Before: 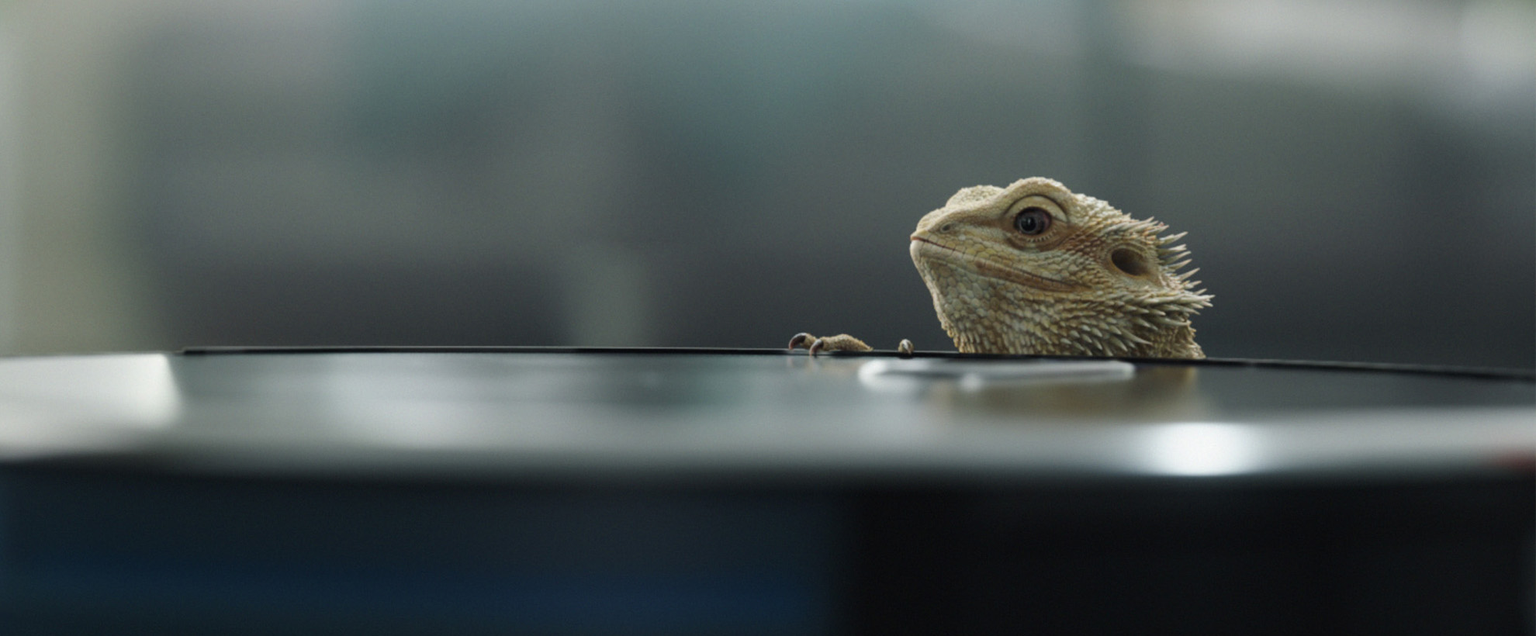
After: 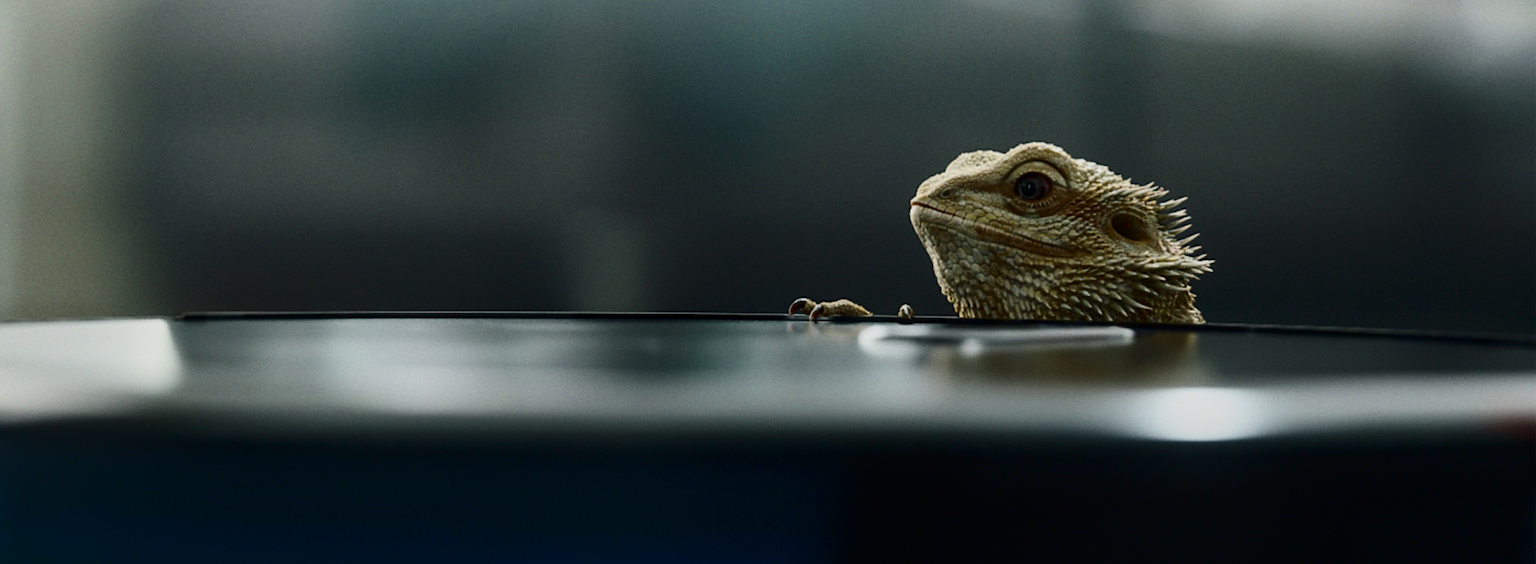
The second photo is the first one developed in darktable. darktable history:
exposure: black level correction 0.001, exposure -0.2 EV, compensate highlight preservation false
sharpen: on, module defaults
crop and rotate: top 5.609%, bottom 5.609%
contrast brightness saturation: contrast 0.32, brightness -0.08, saturation 0.17
local contrast: detail 110%
